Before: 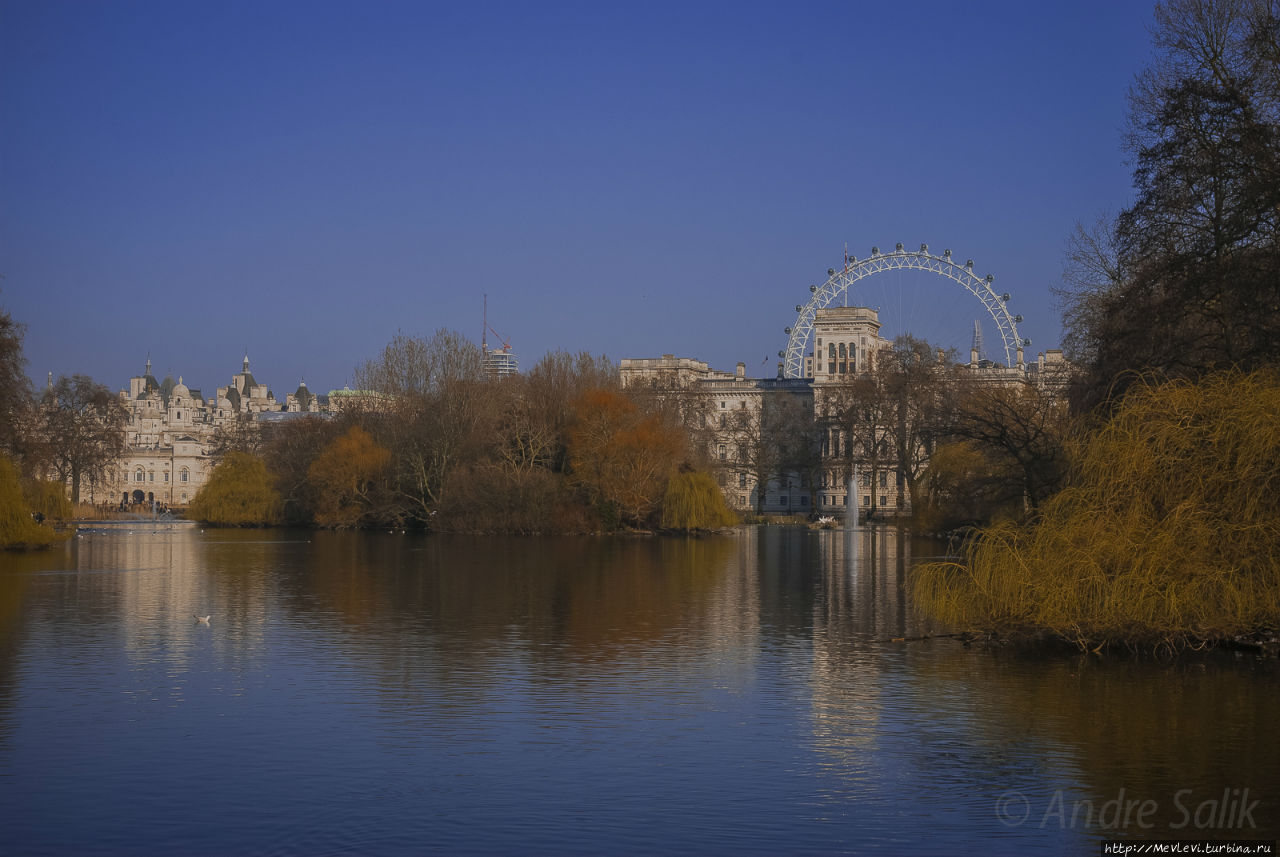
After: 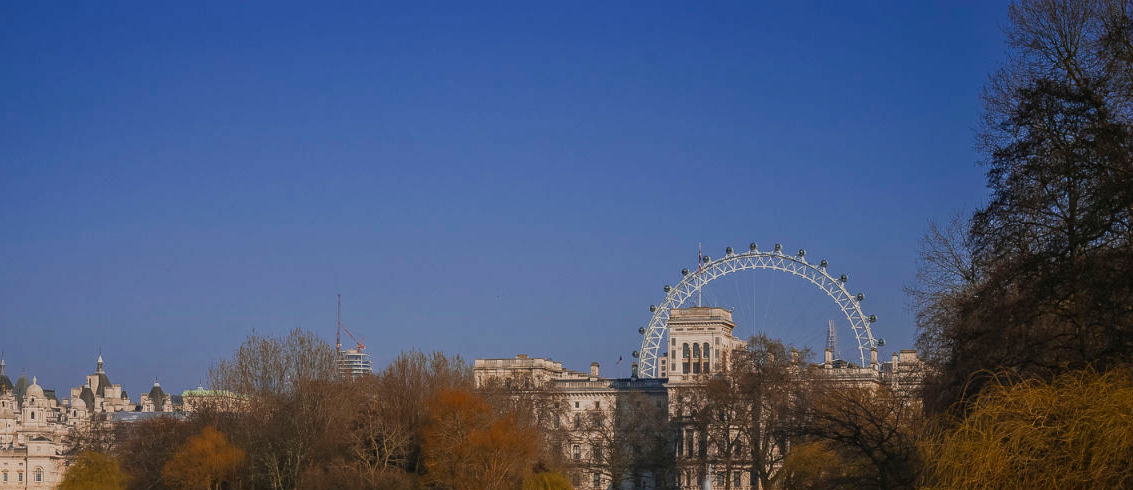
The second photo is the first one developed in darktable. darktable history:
haze removal: strength 0.087, compatibility mode true, adaptive false
contrast brightness saturation: contrast 0.154, brightness 0.054
crop and rotate: left 11.474%, bottom 42.772%
